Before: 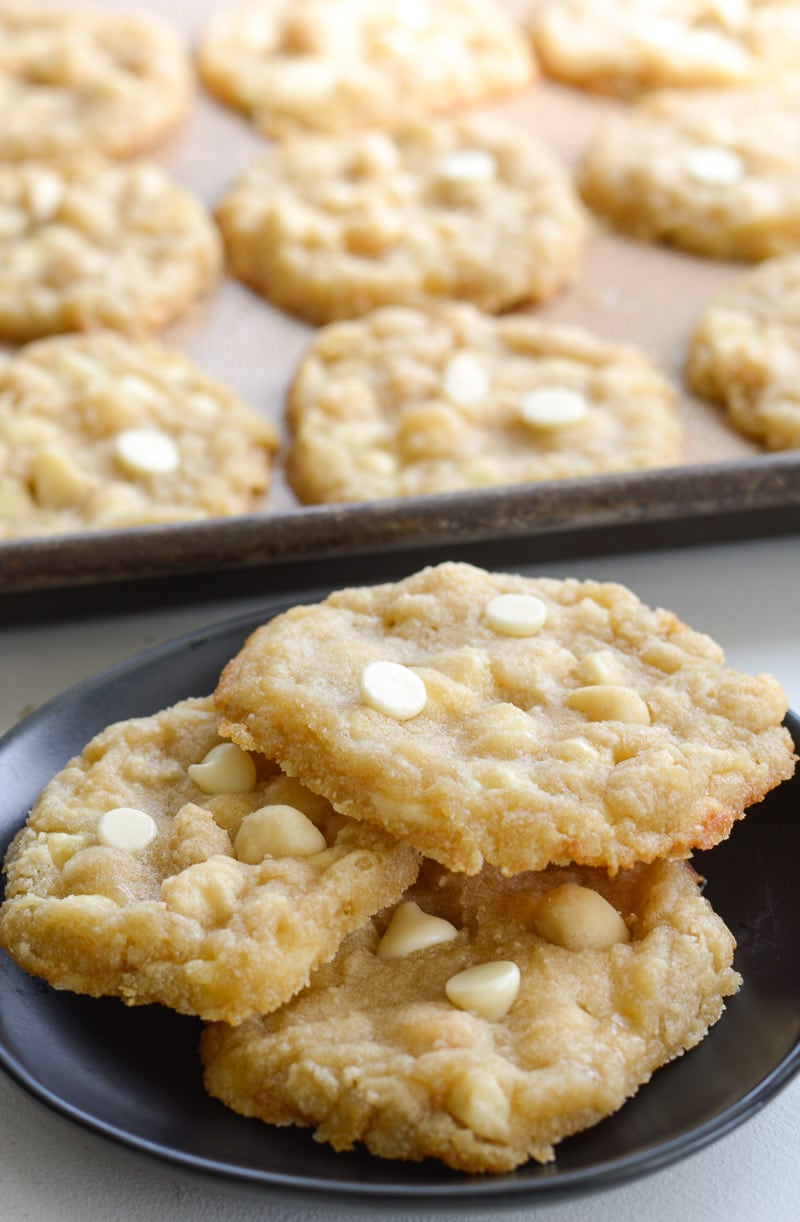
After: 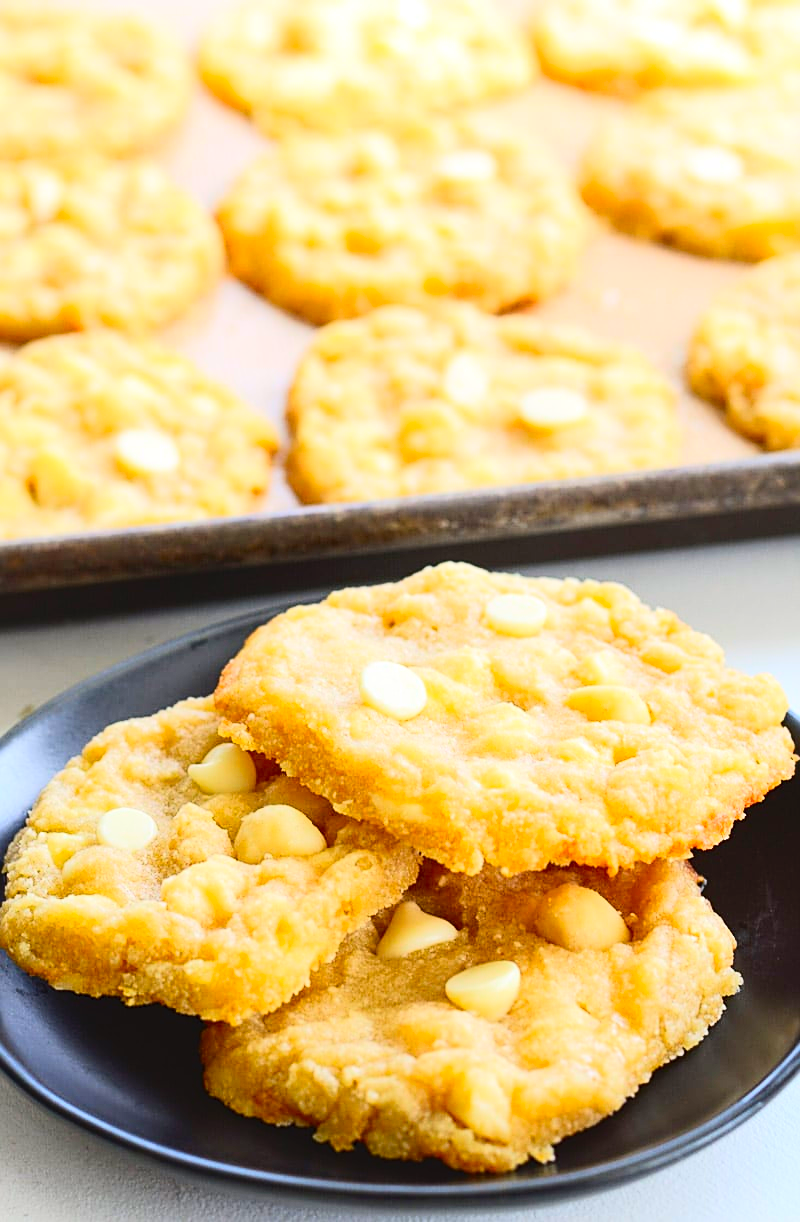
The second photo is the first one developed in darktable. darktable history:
sharpen: on, module defaults
tone curve: curves: ch0 [(0, 0) (0.003, 0.024) (0.011, 0.032) (0.025, 0.041) (0.044, 0.054) (0.069, 0.069) (0.1, 0.09) (0.136, 0.116) (0.177, 0.162) (0.224, 0.213) (0.277, 0.278) (0.335, 0.359) (0.399, 0.447) (0.468, 0.543) (0.543, 0.621) (0.623, 0.717) (0.709, 0.807) (0.801, 0.876) (0.898, 0.934) (1, 1)], color space Lab, independent channels, preserve colors none
contrast brightness saturation: contrast 0.198, brightness 0.202, saturation 0.805
